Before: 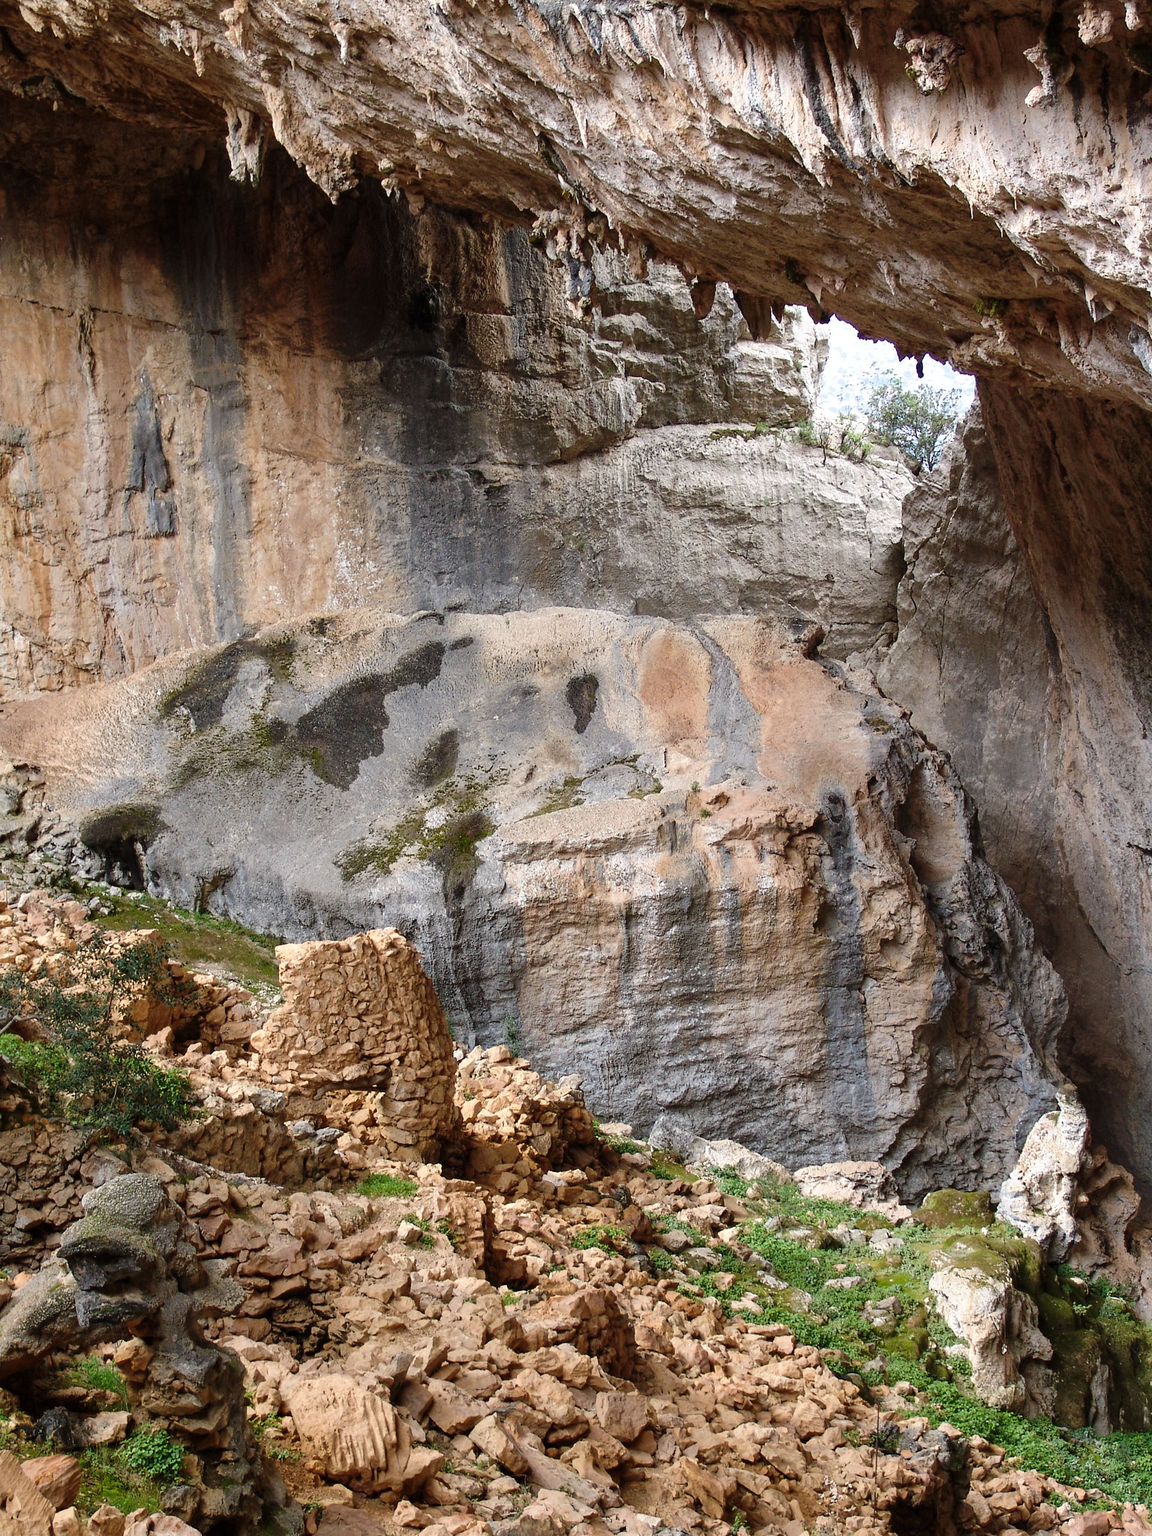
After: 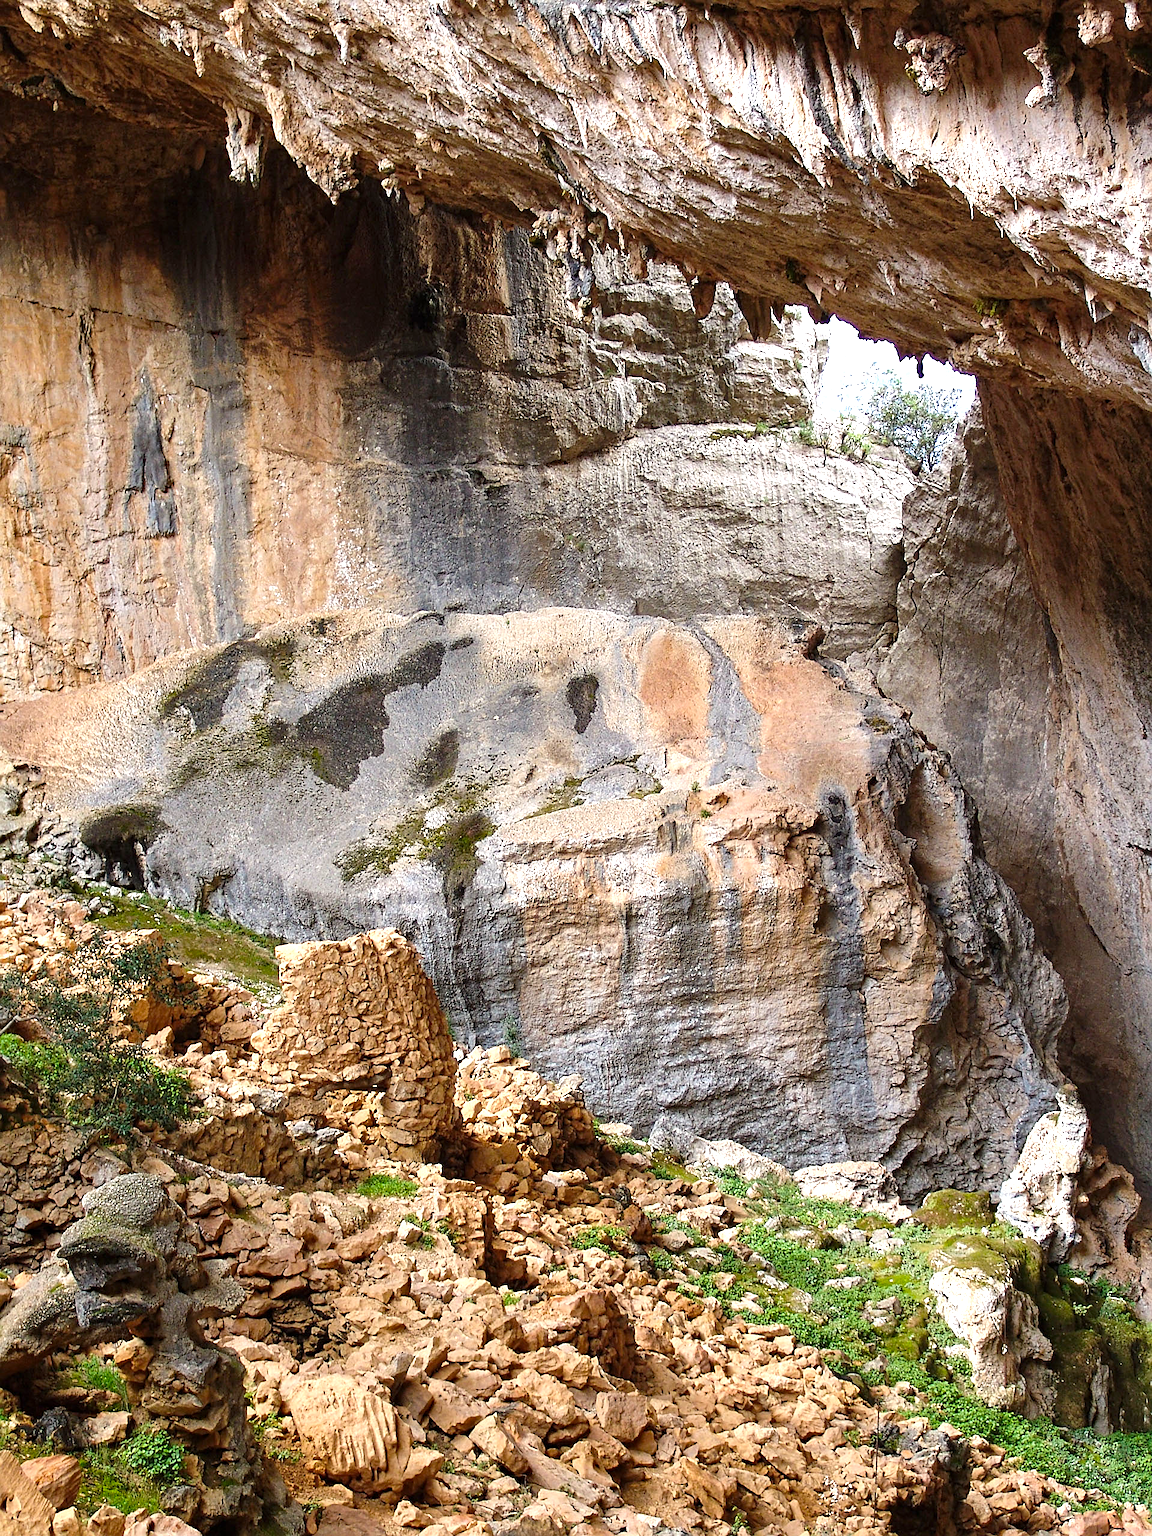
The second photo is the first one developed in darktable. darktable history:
sharpen: on, module defaults
exposure: exposure 0.566 EV, compensate highlight preservation false
haze removal: on, module defaults
color balance: output saturation 110%
